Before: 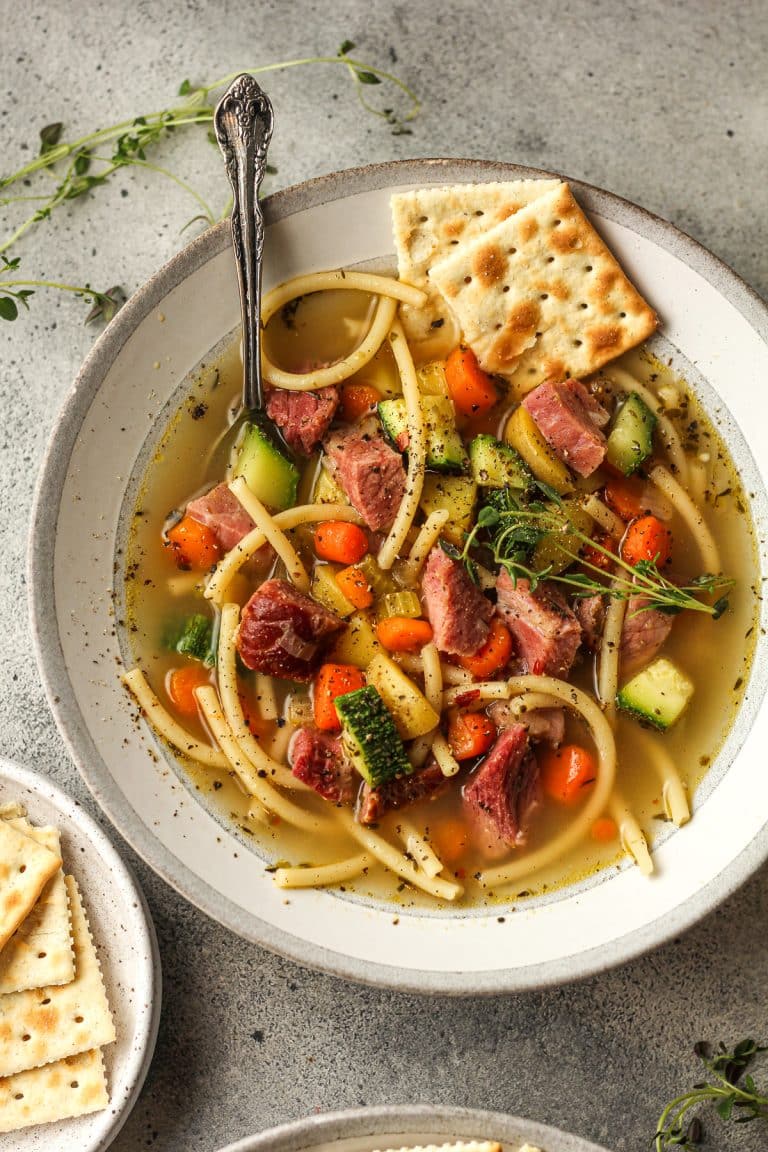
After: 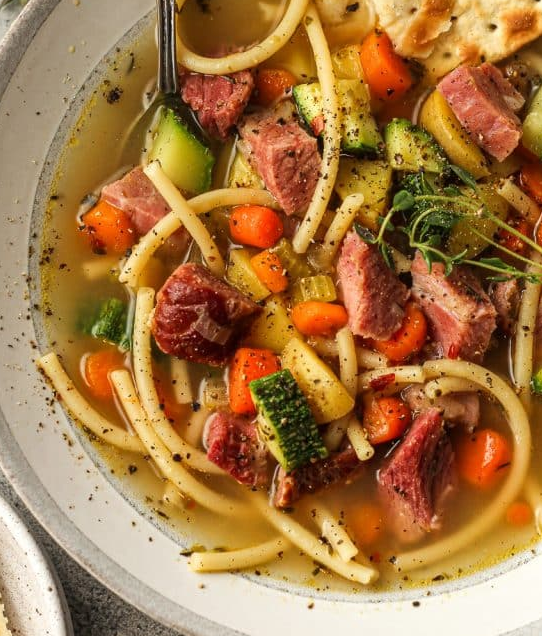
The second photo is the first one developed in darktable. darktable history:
crop: left 11.069%, top 27.503%, right 18.265%, bottom 17.274%
